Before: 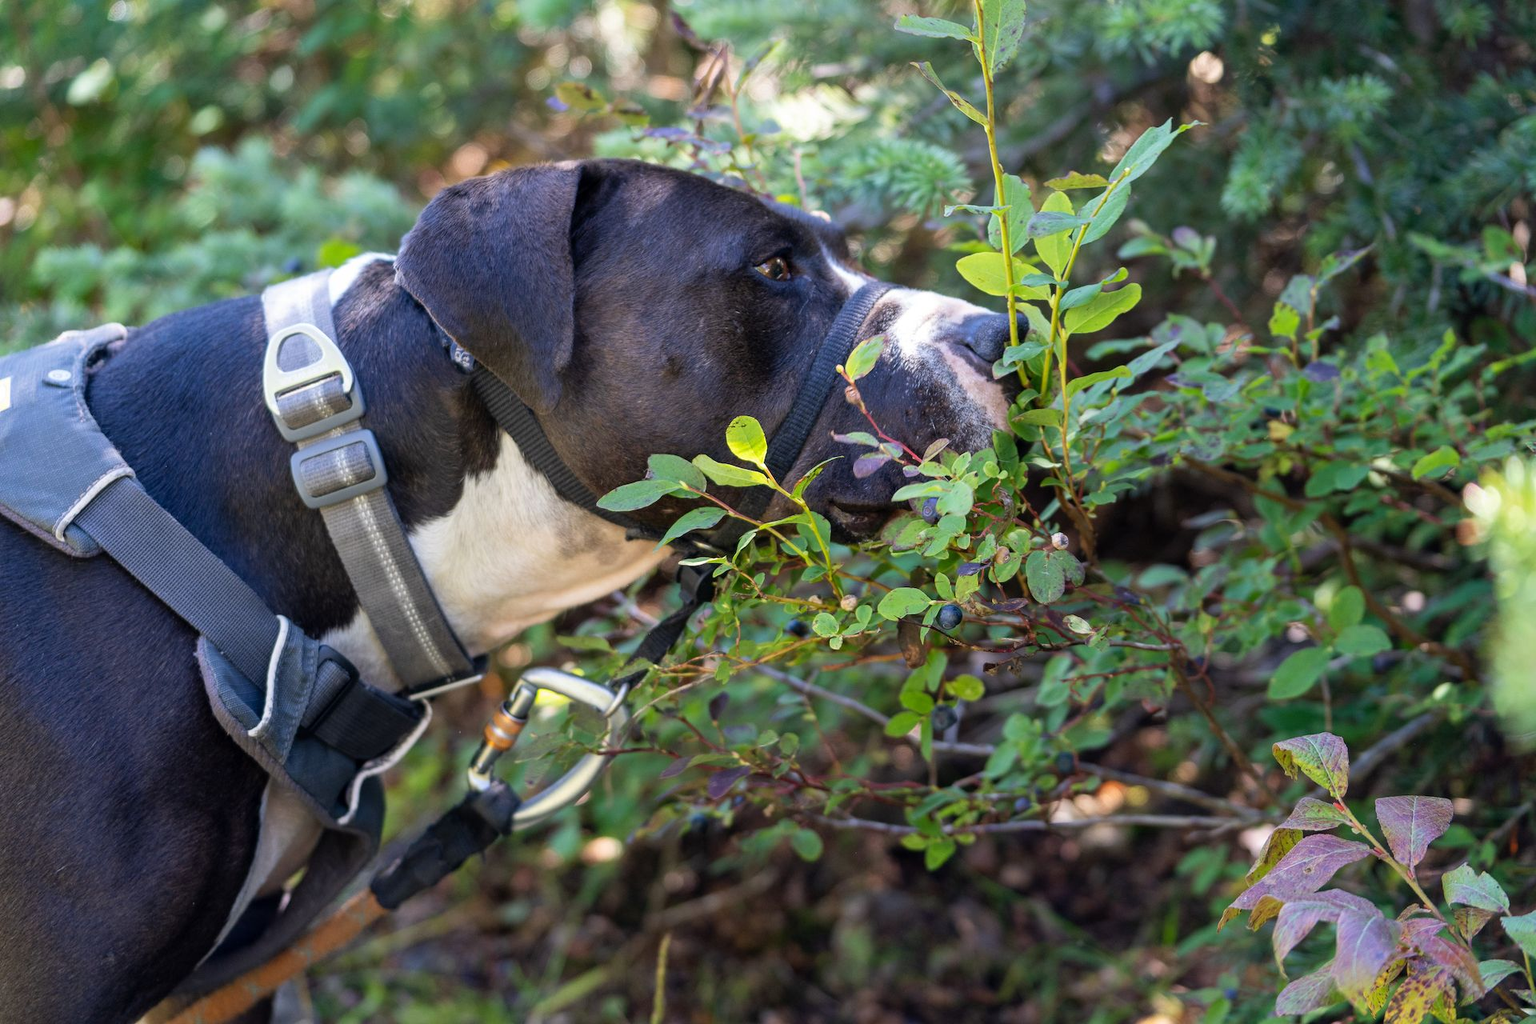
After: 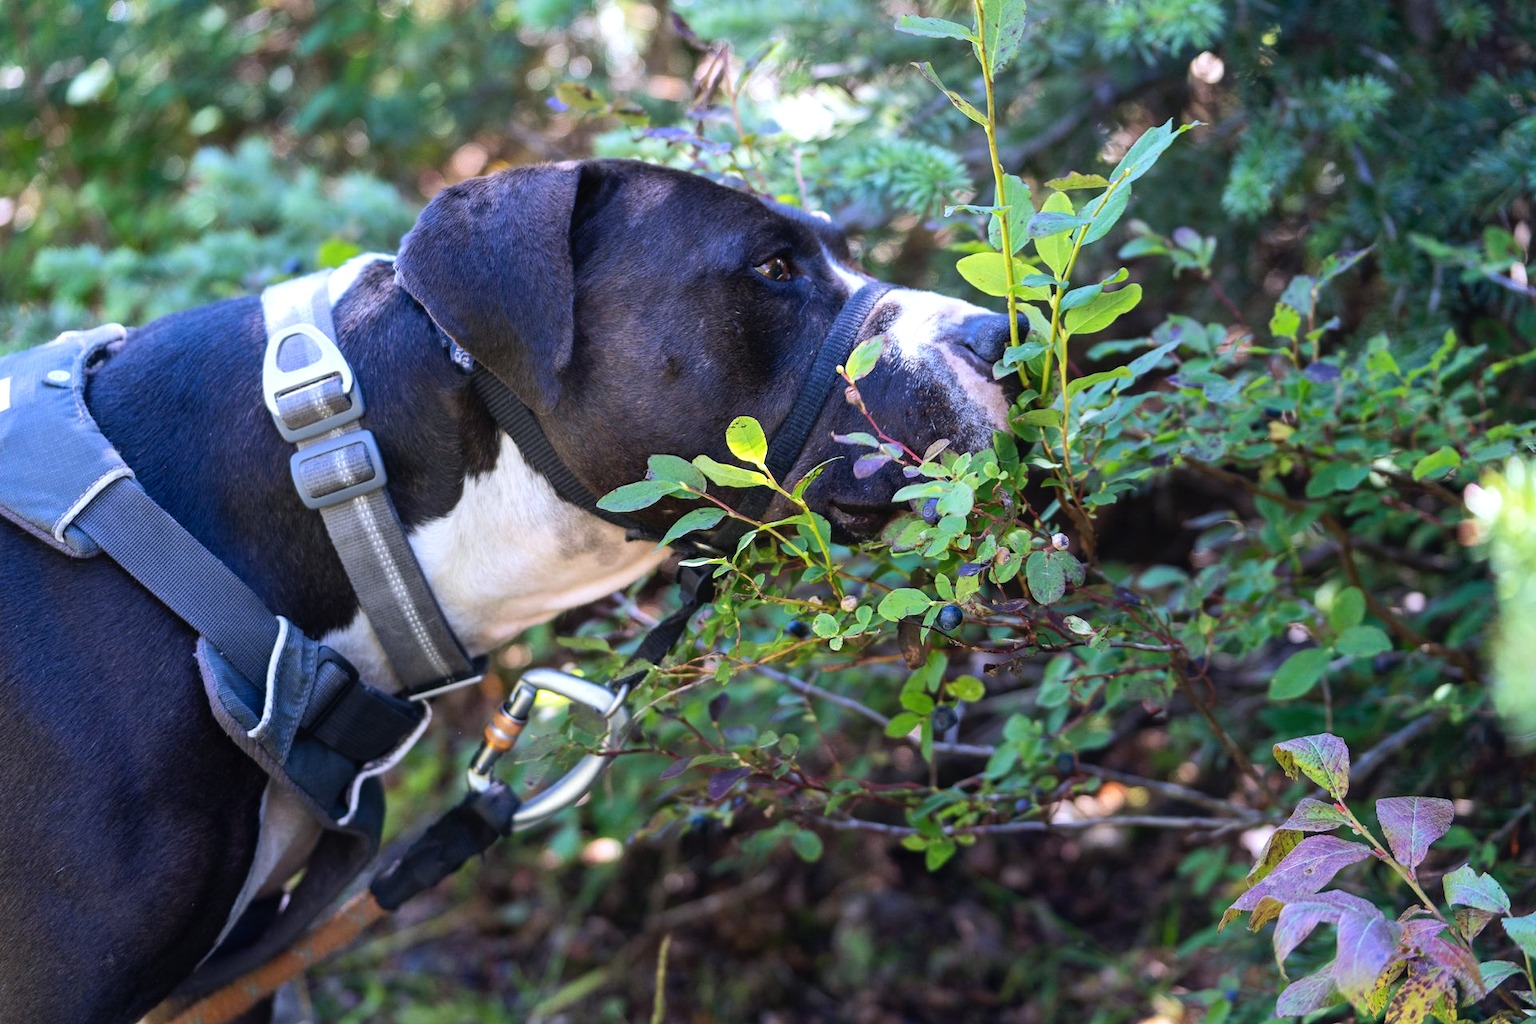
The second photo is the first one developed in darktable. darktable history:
tone equalizer: -8 EV -0.435 EV, -7 EV -0.427 EV, -6 EV -0.35 EV, -5 EV -0.233 EV, -3 EV 0.251 EV, -2 EV 0.343 EV, -1 EV 0.377 EV, +0 EV 0.444 EV, edges refinement/feathering 500, mask exposure compensation -1.57 EV, preserve details no
contrast equalizer: y [[0.546, 0.552, 0.554, 0.554, 0.552, 0.546], [0.5 ×6], [0.5 ×6], [0 ×6], [0 ×6]], mix -0.309
color calibration: output R [1.003, 0.027, -0.041, 0], output G [-0.018, 1.043, -0.038, 0], output B [0.071, -0.086, 1.017, 0], gray › normalize channels true, illuminant as shot in camera, x 0.369, y 0.382, temperature 4313.9 K, gamut compression 0.005
crop and rotate: left 0.092%, bottom 0.005%
